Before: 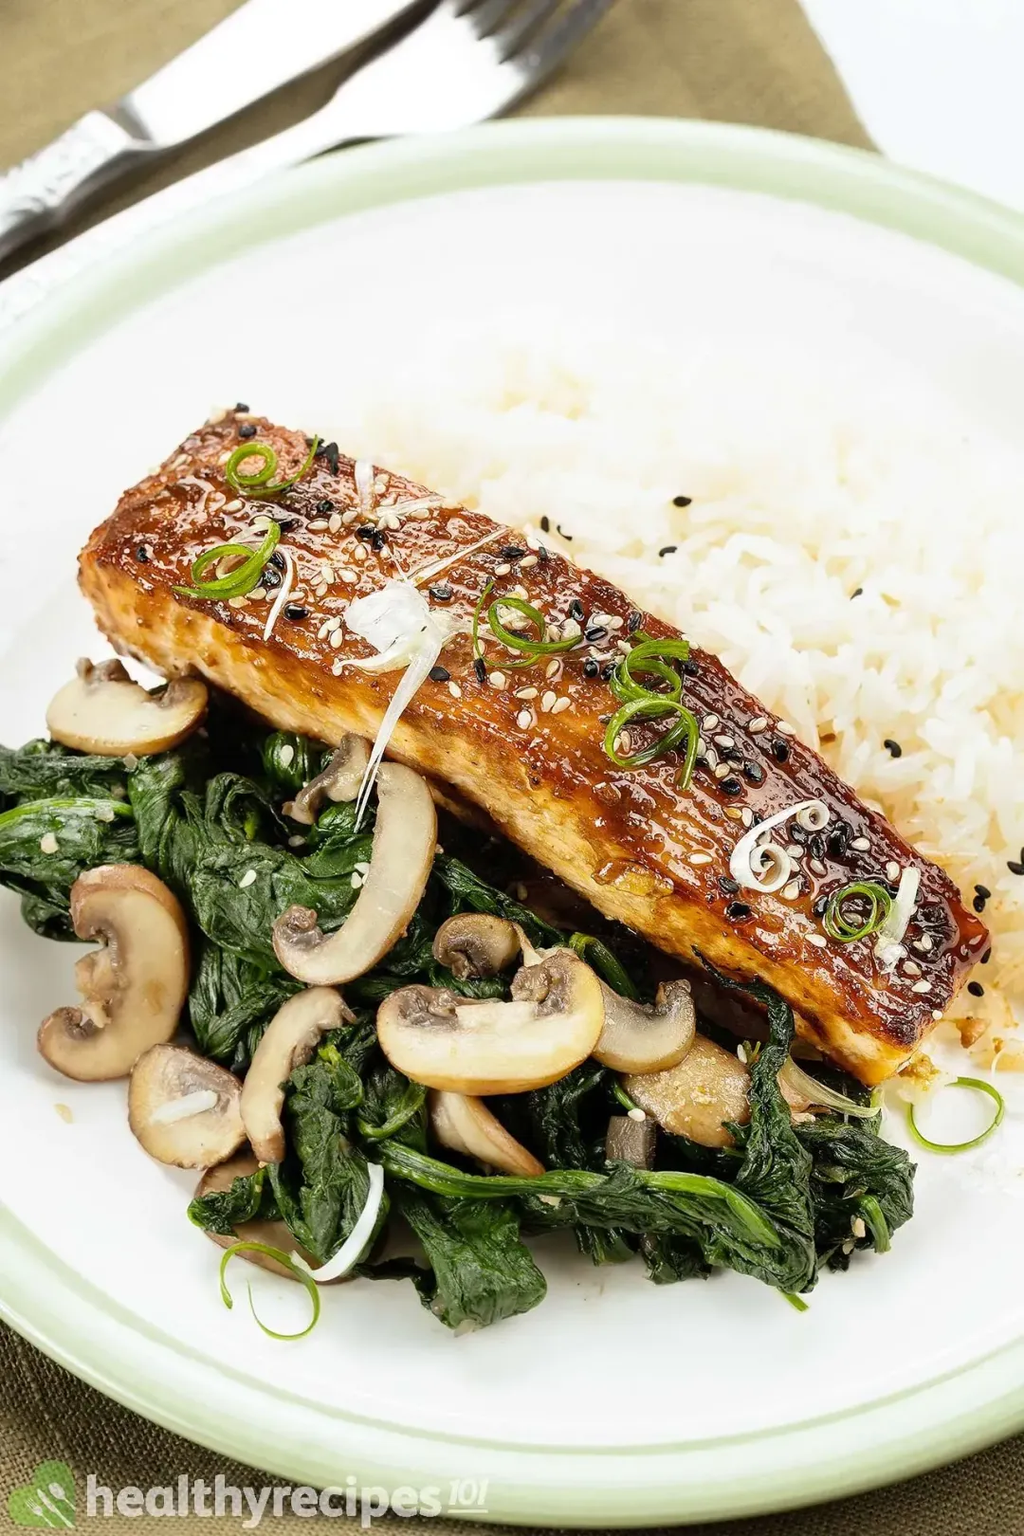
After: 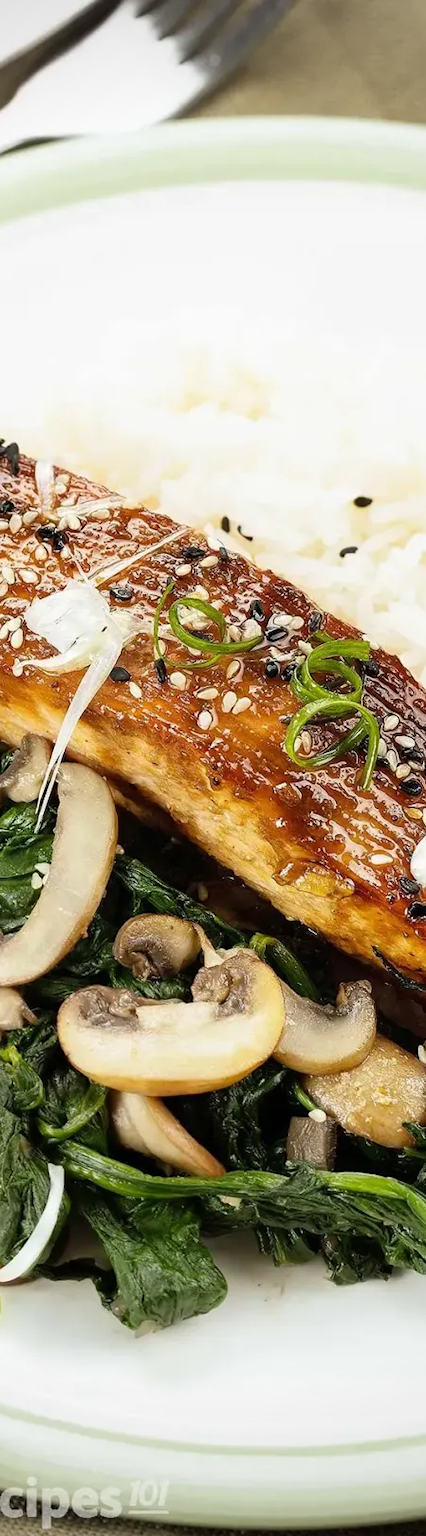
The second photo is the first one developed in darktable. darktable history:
crop: left 31.229%, right 27.105%
vignetting: unbound false
